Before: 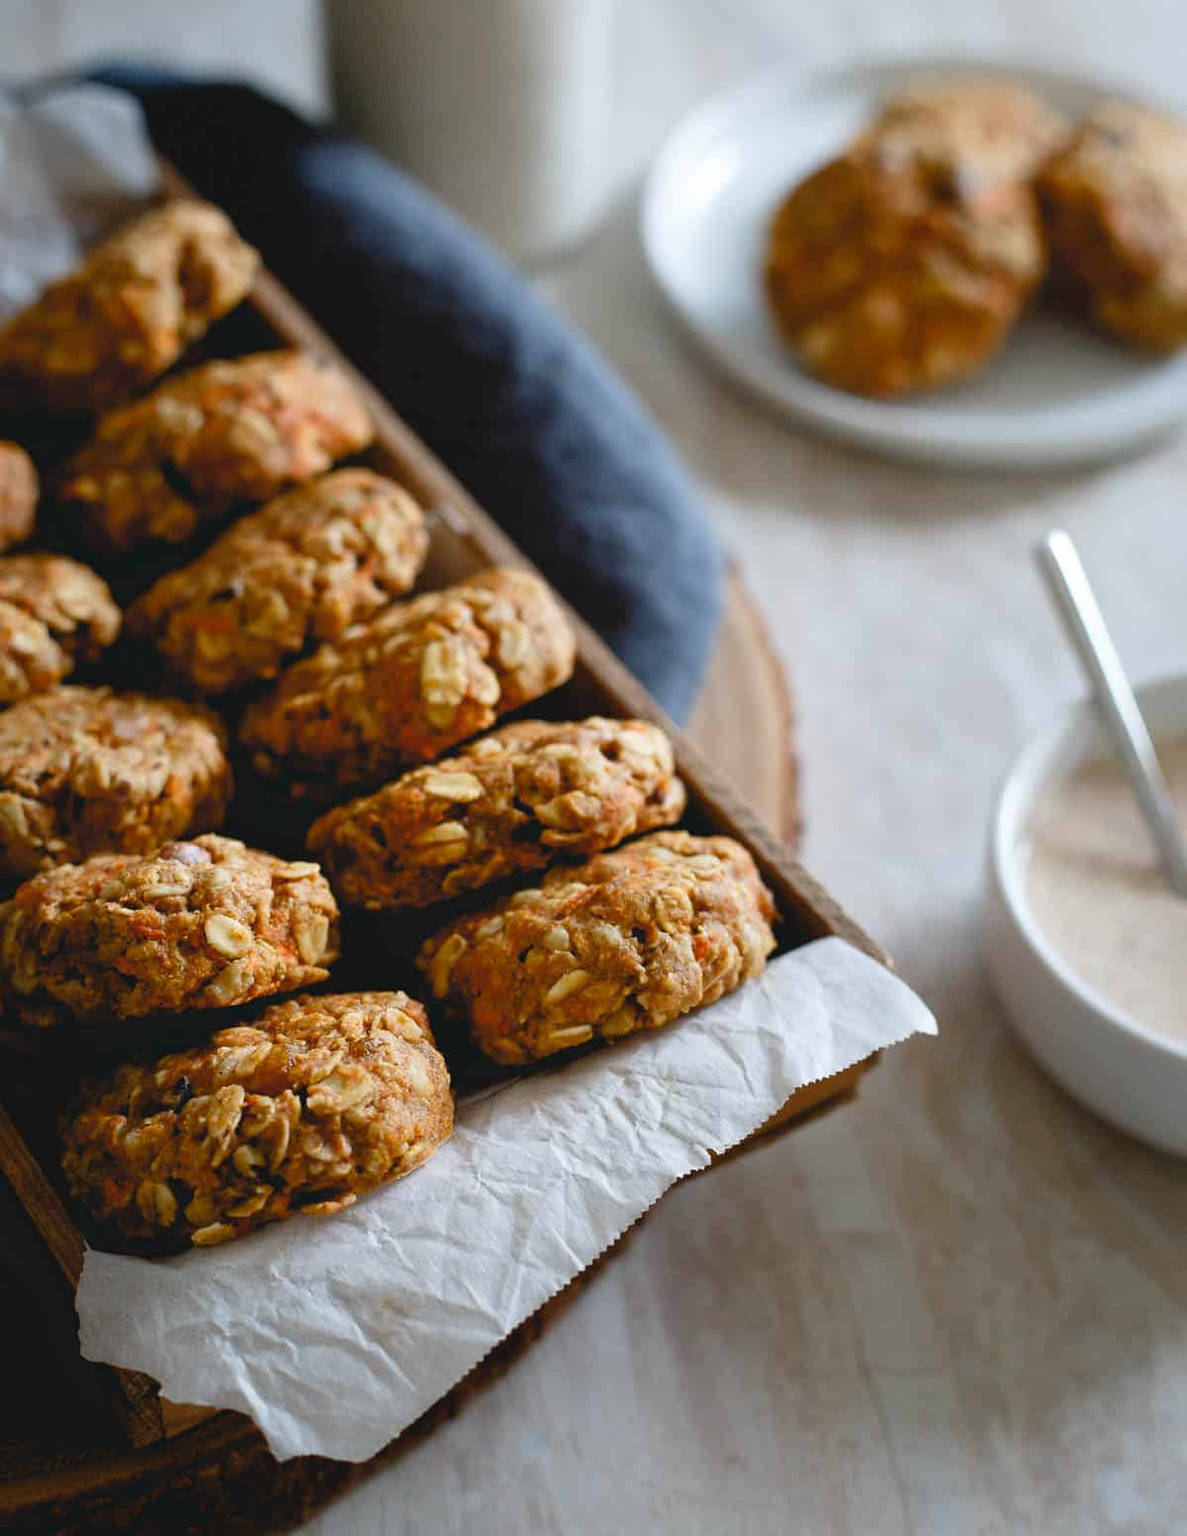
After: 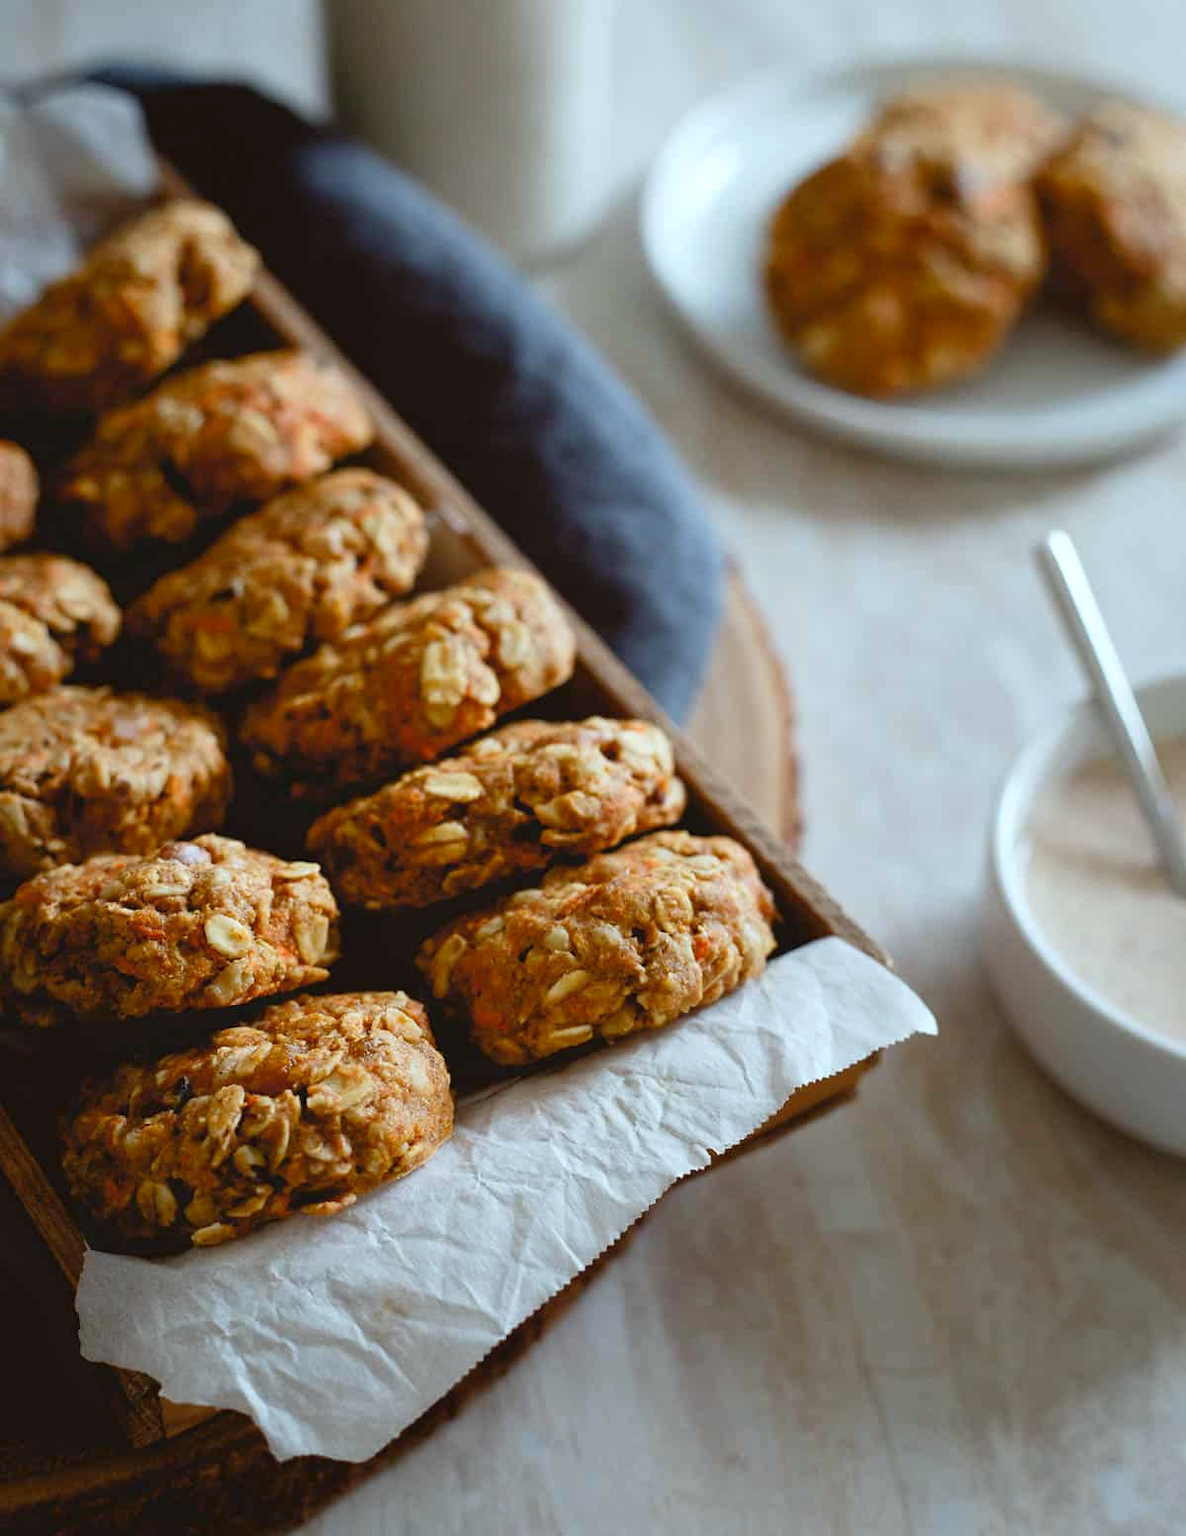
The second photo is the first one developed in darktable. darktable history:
color correction: highlights a* -5.13, highlights b* -4, shadows a* 4.06, shadows b* 4.43
